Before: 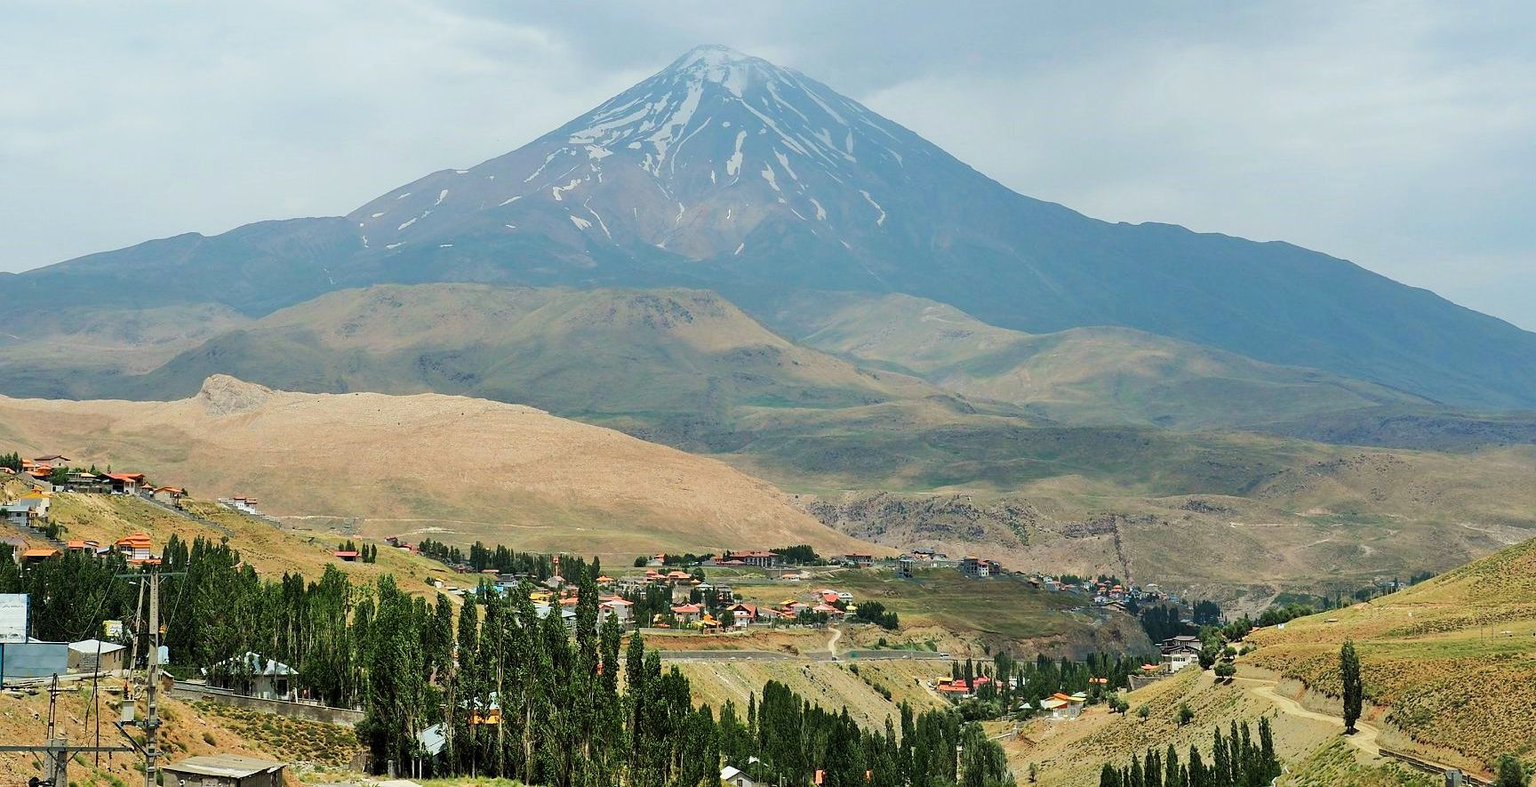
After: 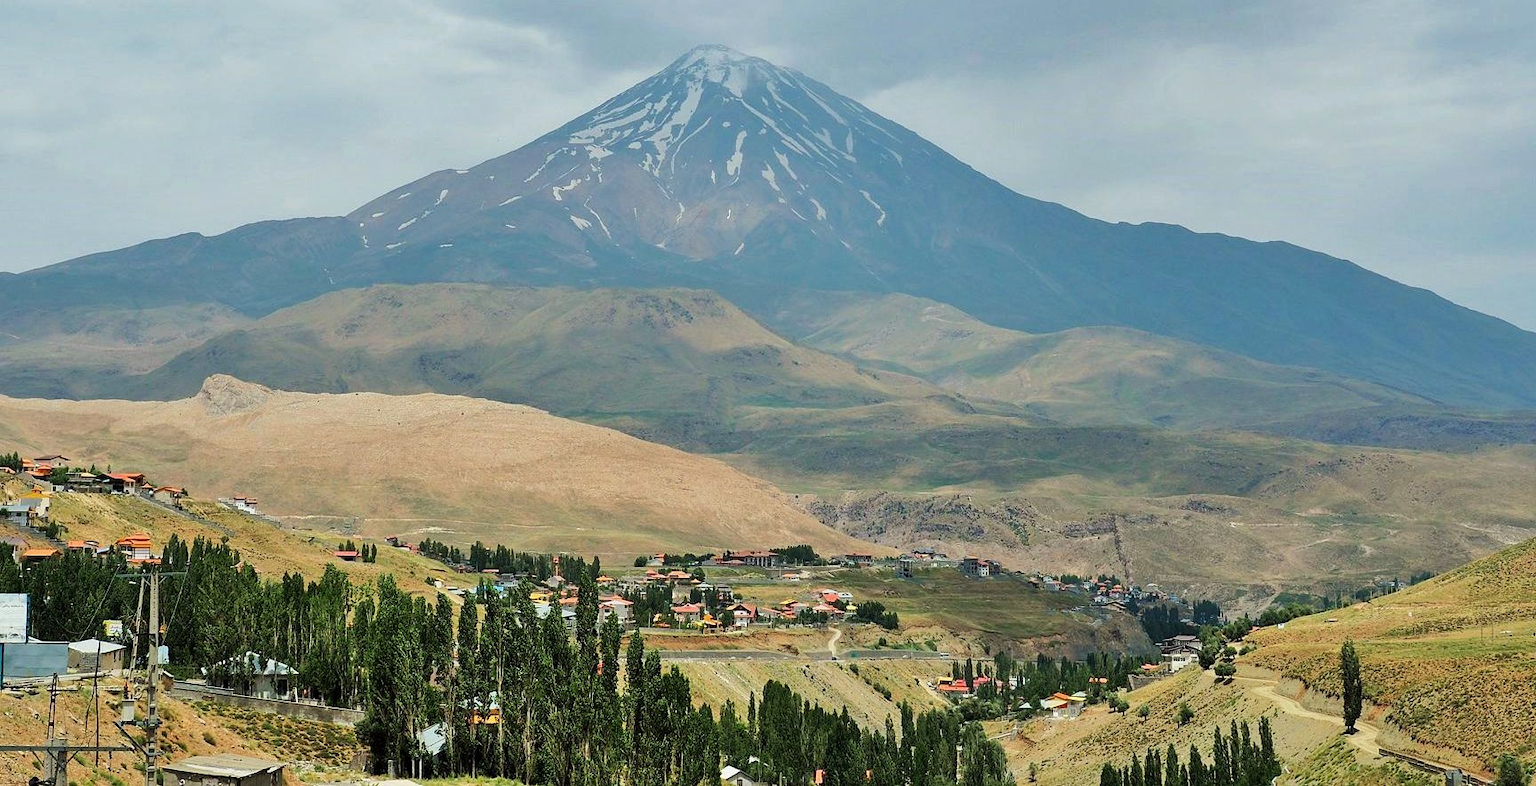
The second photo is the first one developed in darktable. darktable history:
shadows and highlights: shadows 40.02, highlights -52.97, low approximation 0.01, soften with gaussian
